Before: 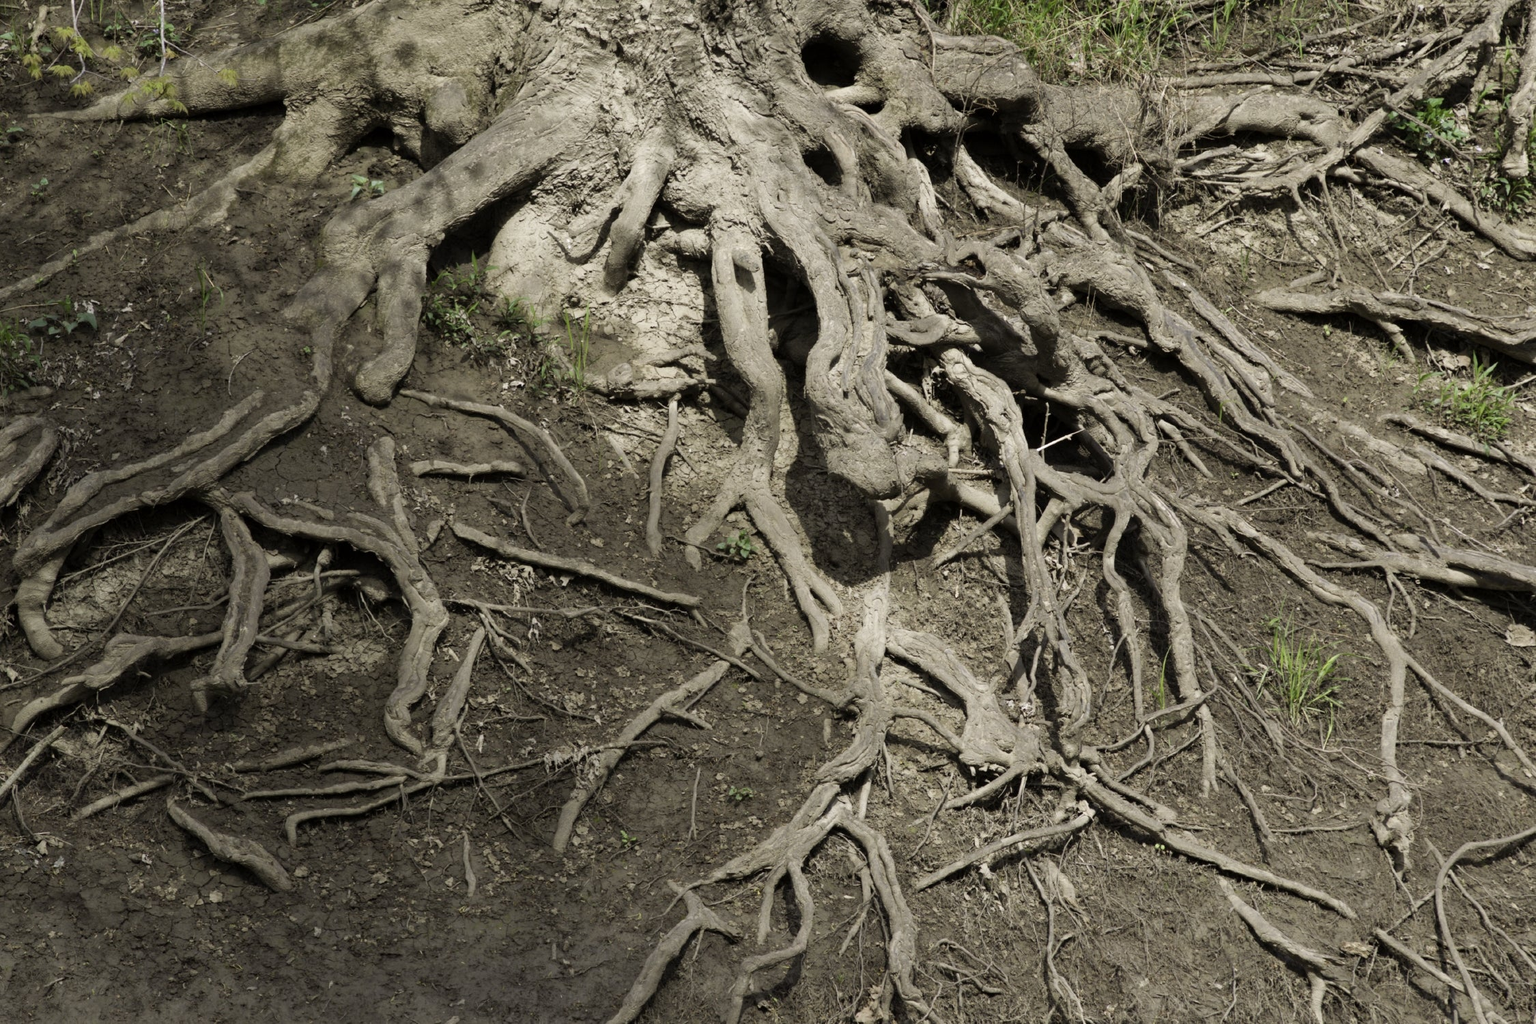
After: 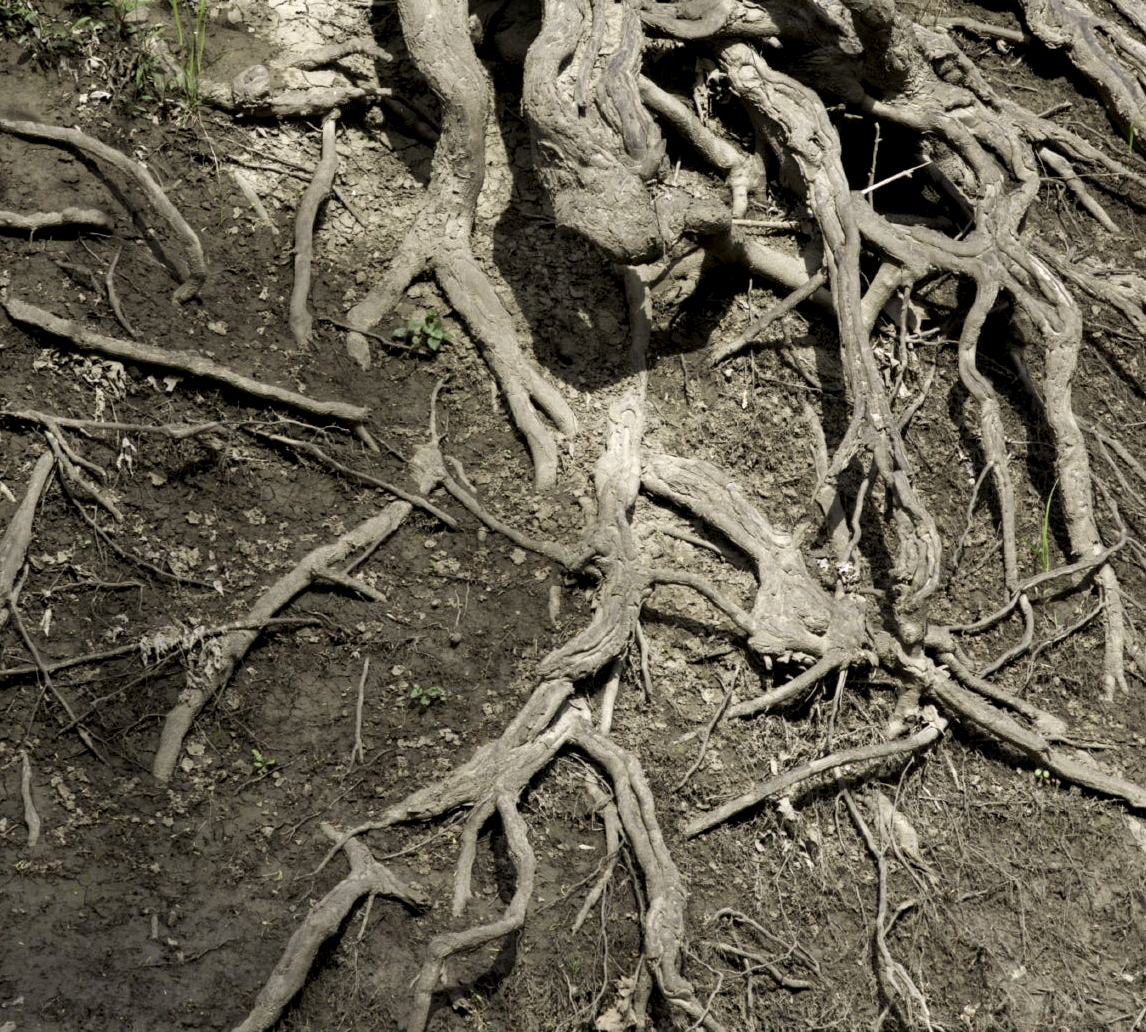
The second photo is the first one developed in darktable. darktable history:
crop and rotate: left 29.237%, top 31.152%, right 19.807%
local contrast: detail 135%, midtone range 0.75
